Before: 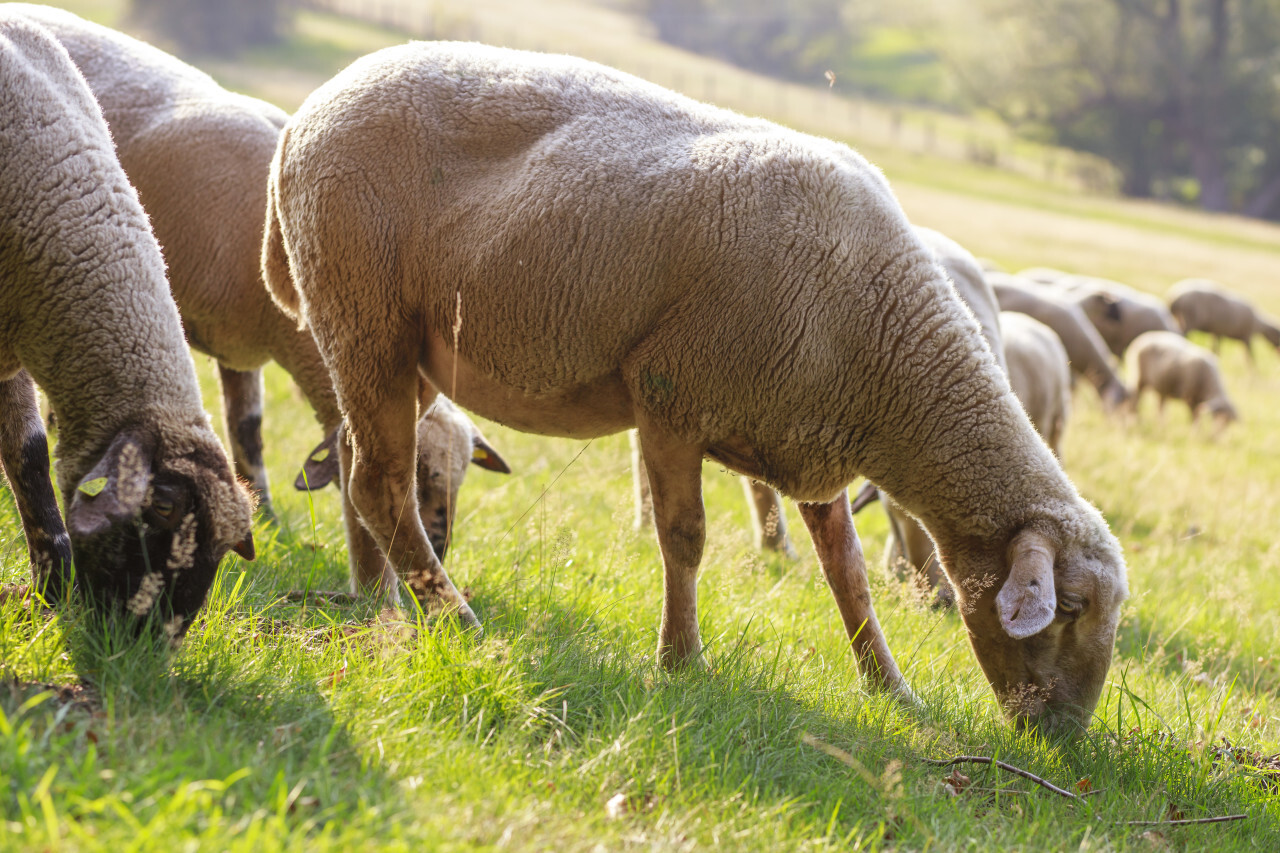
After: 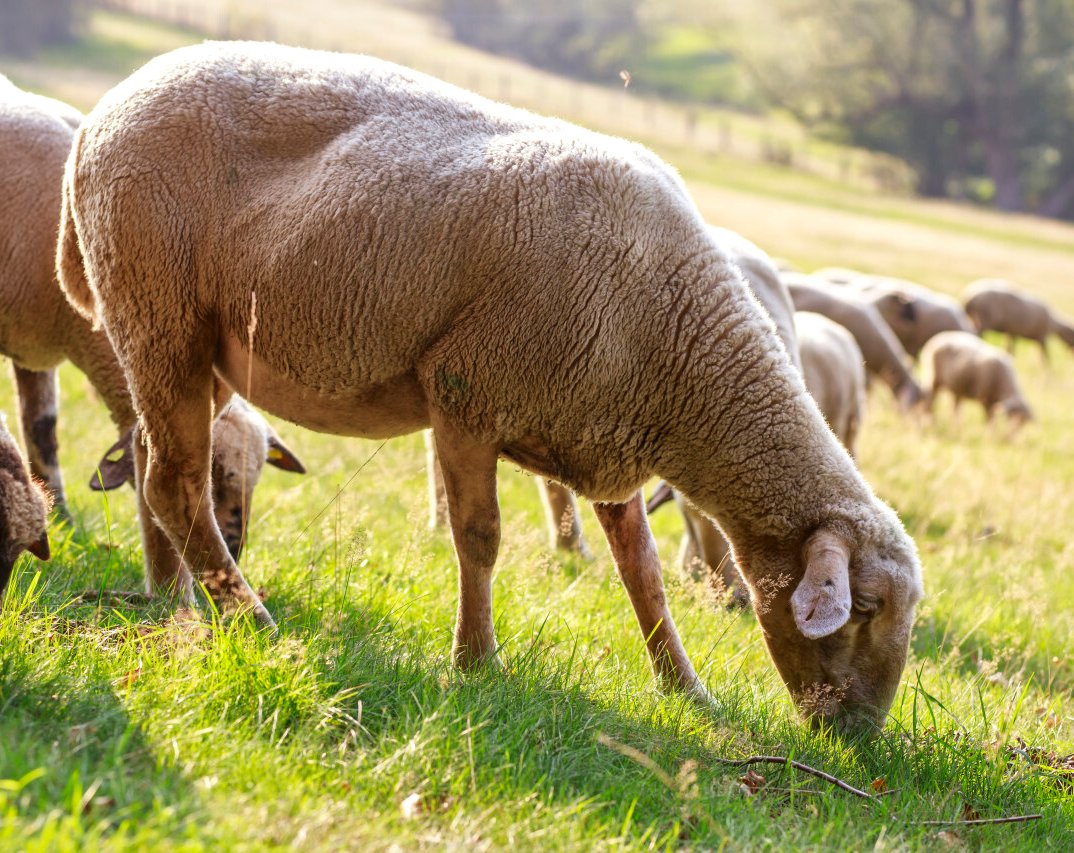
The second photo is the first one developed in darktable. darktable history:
crop: left 16.061%
local contrast: mode bilateral grid, contrast 21, coarseness 50, detail 144%, midtone range 0.2
